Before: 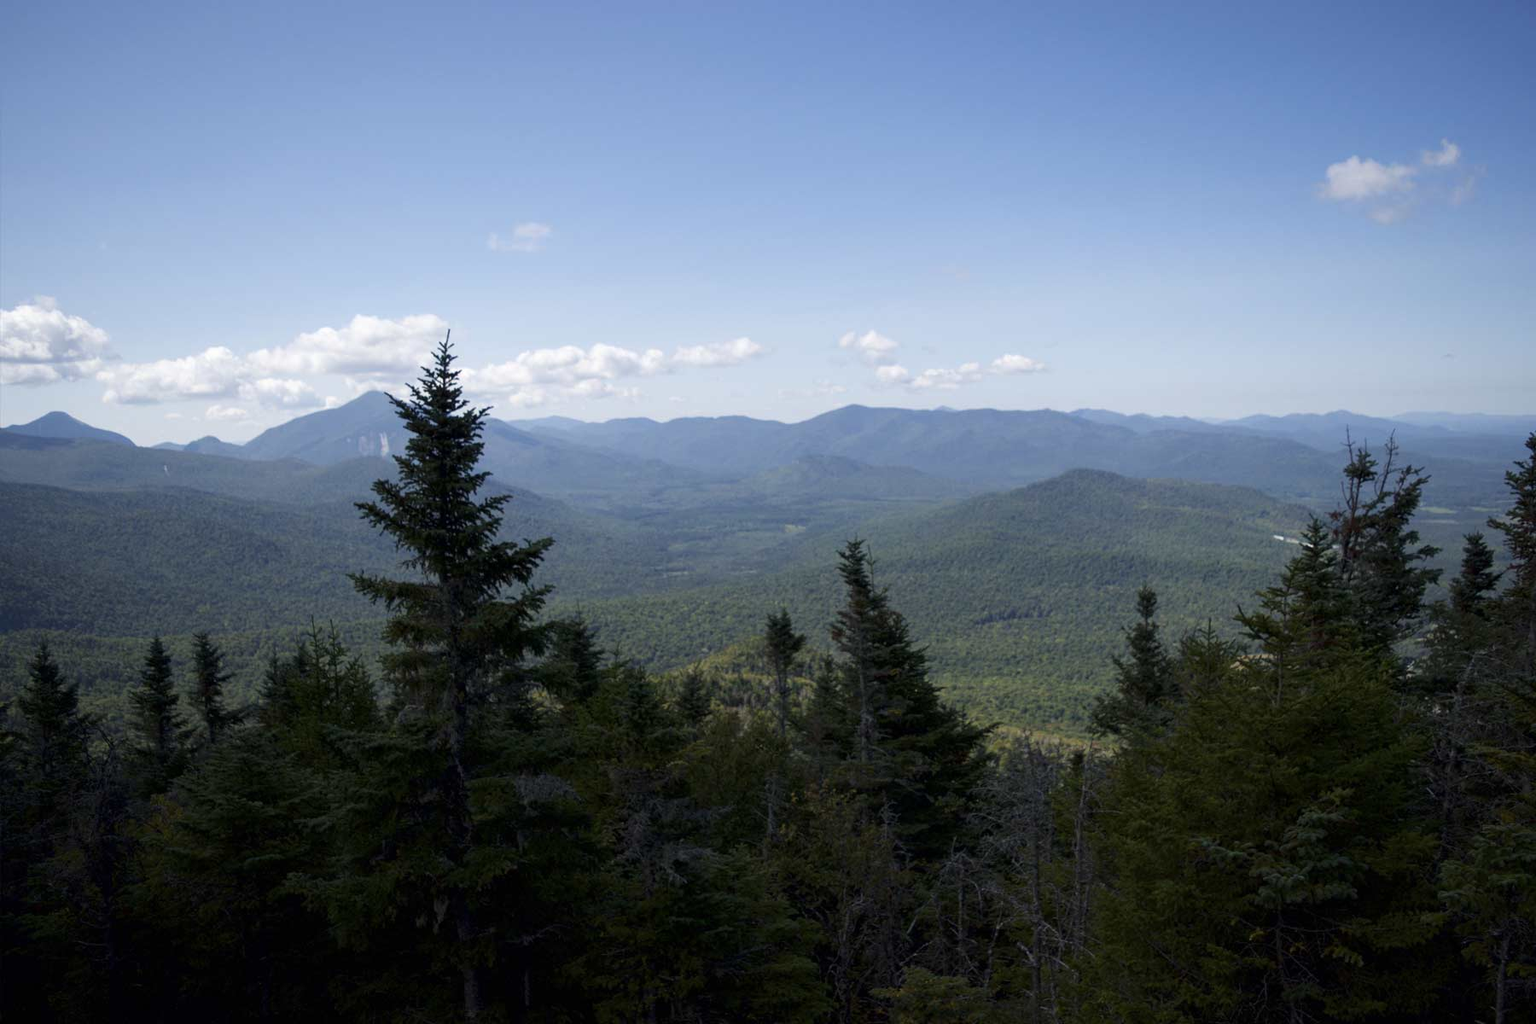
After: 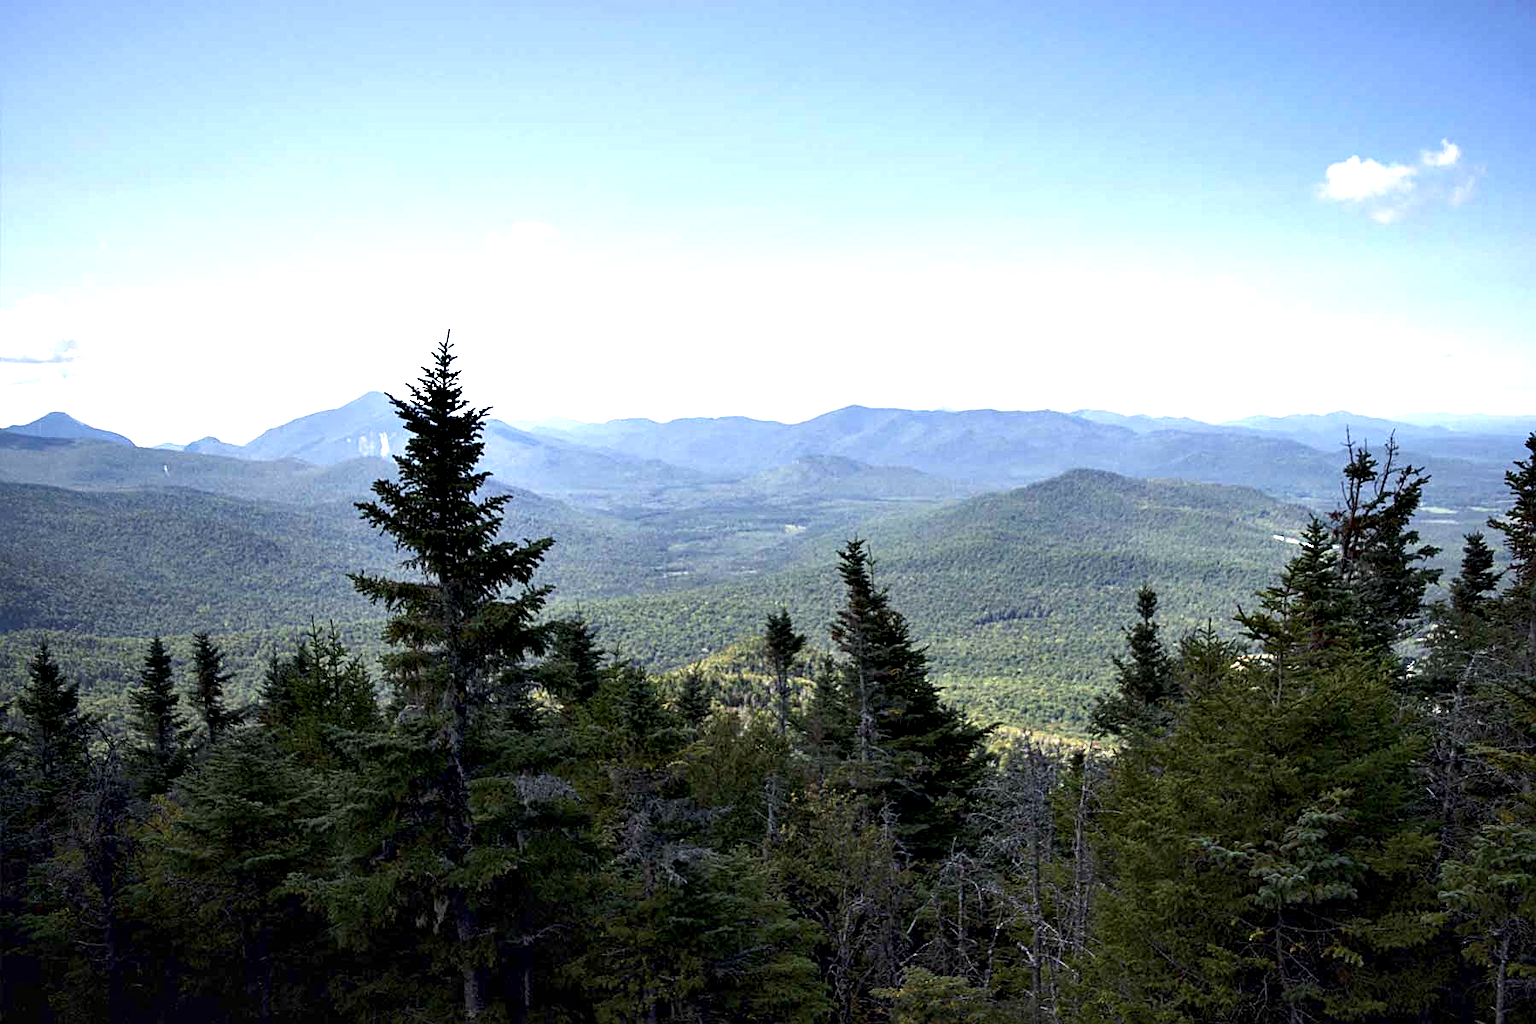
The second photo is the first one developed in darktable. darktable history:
sharpen: on, module defaults
exposure: black level correction 0, exposure 1.2 EV, compensate highlight preservation false
contrast equalizer: octaves 7, y [[0.6 ×6], [0.55 ×6], [0 ×6], [0 ×6], [0 ×6]]
